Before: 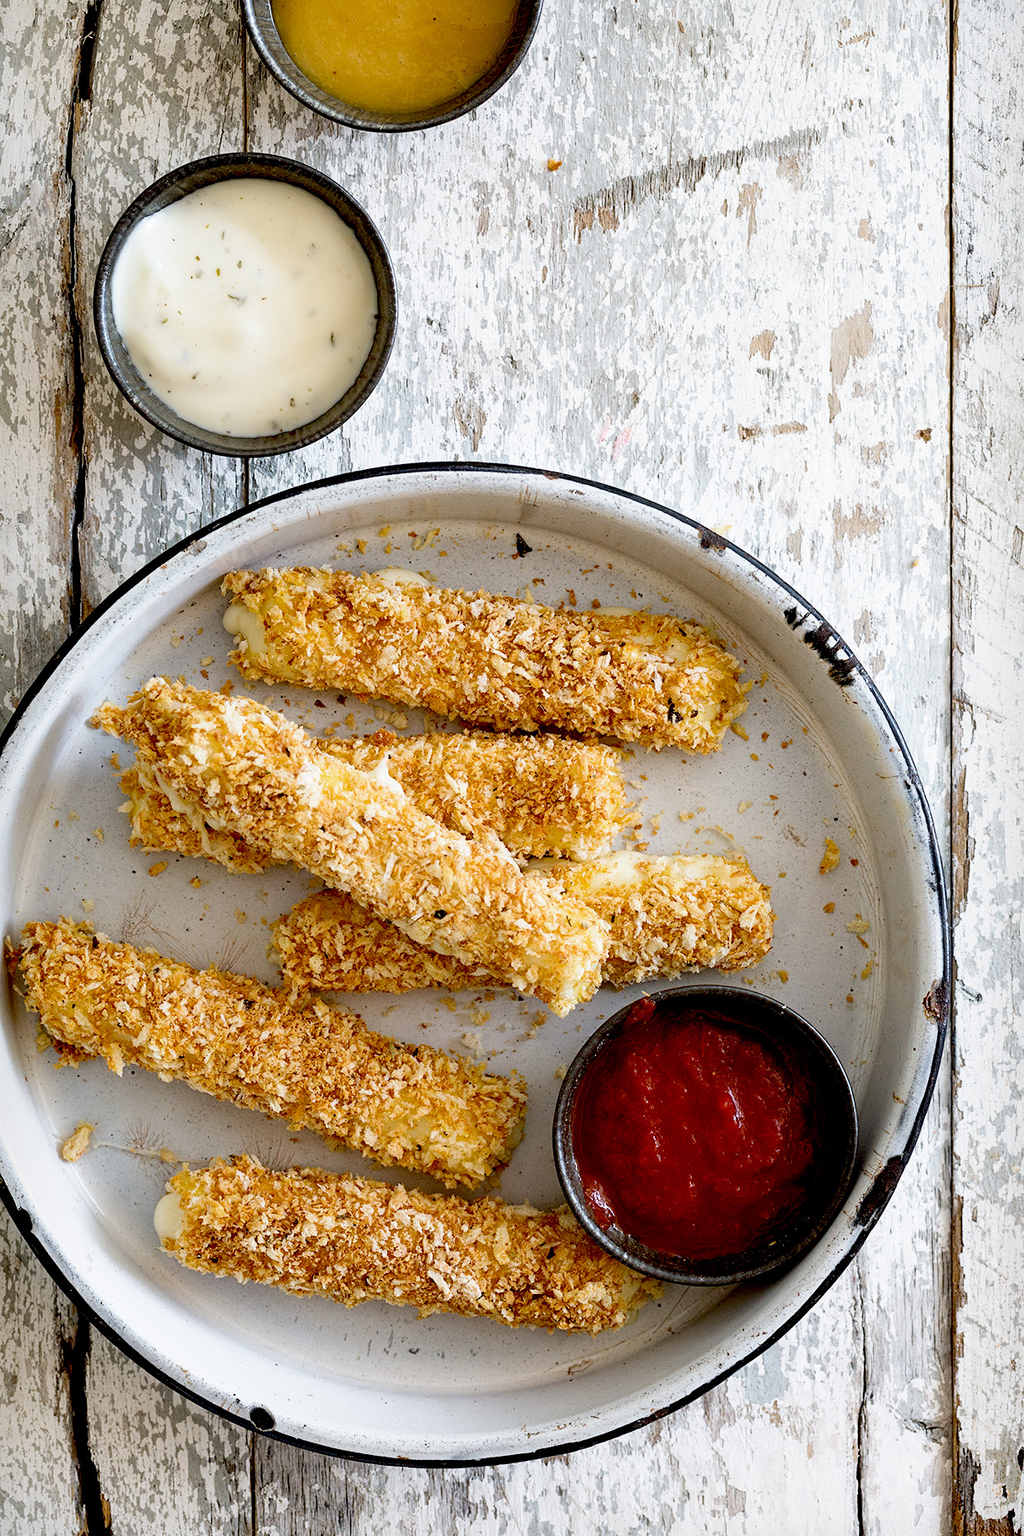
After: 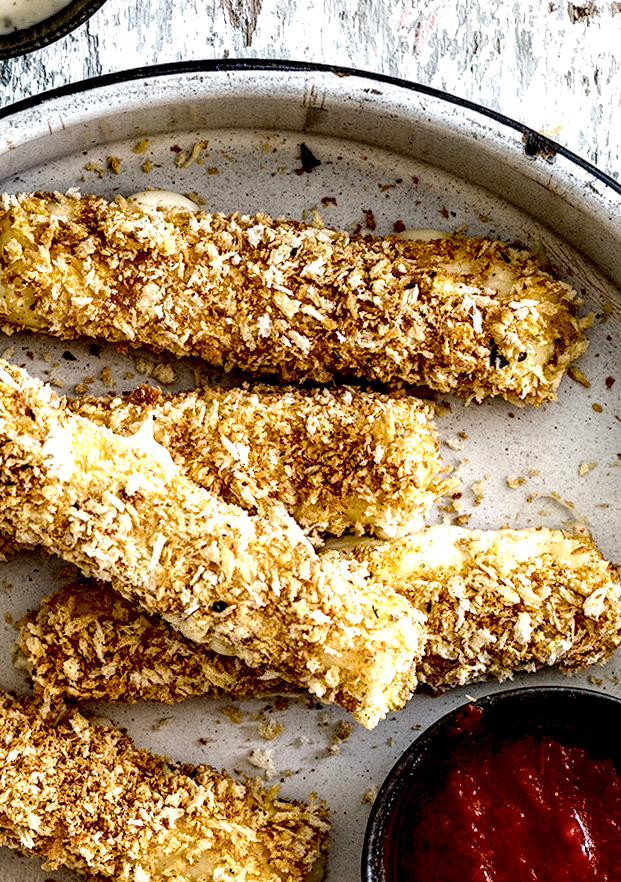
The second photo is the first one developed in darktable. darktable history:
crop: left 25%, top 25%, right 25%, bottom 25%
rotate and perspective: rotation -1.32°, lens shift (horizontal) -0.031, crop left 0.015, crop right 0.985, crop top 0.047, crop bottom 0.982
exposure: compensate highlight preservation false
local contrast: shadows 185%, detail 225%
